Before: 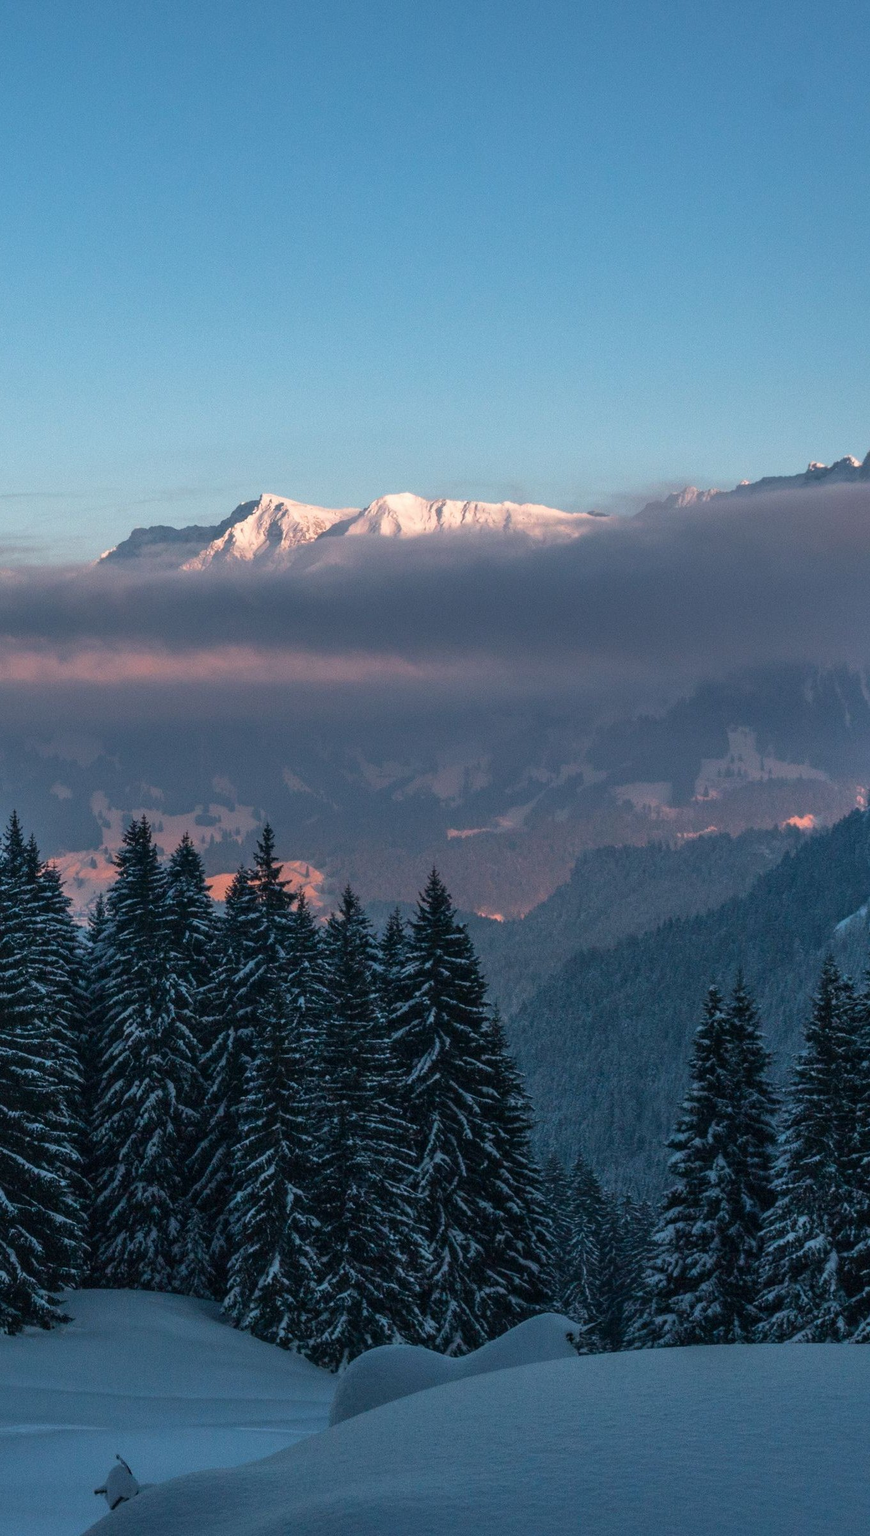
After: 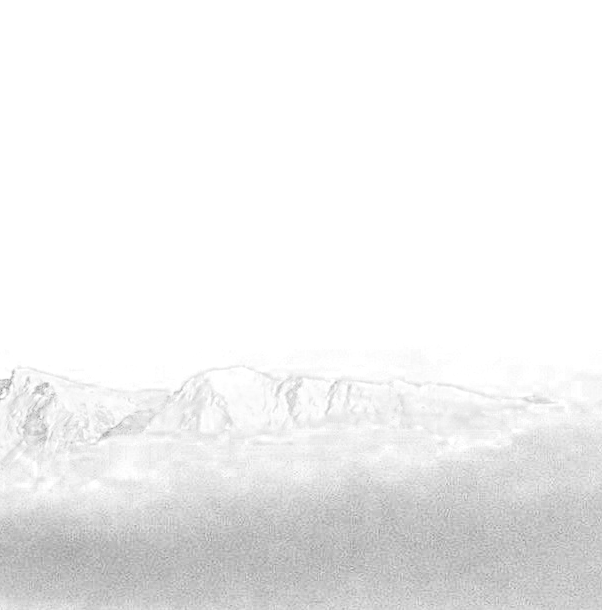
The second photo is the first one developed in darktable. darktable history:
crop: left 29.062%, top 16.816%, right 26.601%, bottom 57.74%
levels: mode automatic
color zones: curves: ch0 [(0, 0.613) (0.01, 0.613) (0.245, 0.448) (0.498, 0.529) (0.642, 0.665) (0.879, 0.777) (0.99, 0.613)]; ch1 [(0, 0) (0.143, 0) (0.286, 0) (0.429, 0) (0.571, 0) (0.714, 0) (0.857, 0)]
local contrast: mode bilateral grid, contrast 20, coarseness 50, detail 129%, midtone range 0.2
tone curve: curves: ch0 [(0, 0.039) (0.113, 0.081) (0.204, 0.204) (0.498, 0.608) (0.709, 0.819) (0.984, 0.961)]; ch1 [(0, 0) (0.172, 0.123) (0.317, 0.272) (0.414, 0.382) (0.476, 0.479) (0.505, 0.501) (0.528, 0.54) (0.618, 0.647) (0.709, 0.764) (1, 1)]; ch2 [(0, 0) (0.411, 0.424) (0.492, 0.502) (0.521, 0.513) (0.537, 0.57) (0.686, 0.638) (1, 1)], color space Lab, linked channels, preserve colors none
tone equalizer: -7 EV 0.147 EV, -6 EV 0.625 EV, -5 EV 1.17 EV, -4 EV 1.36 EV, -3 EV 1.16 EV, -2 EV 0.6 EV, -1 EV 0.161 EV, edges refinement/feathering 500, mask exposure compensation -1.57 EV, preserve details no
shadows and highlights: low approximation 0.01, soften with gaussian
